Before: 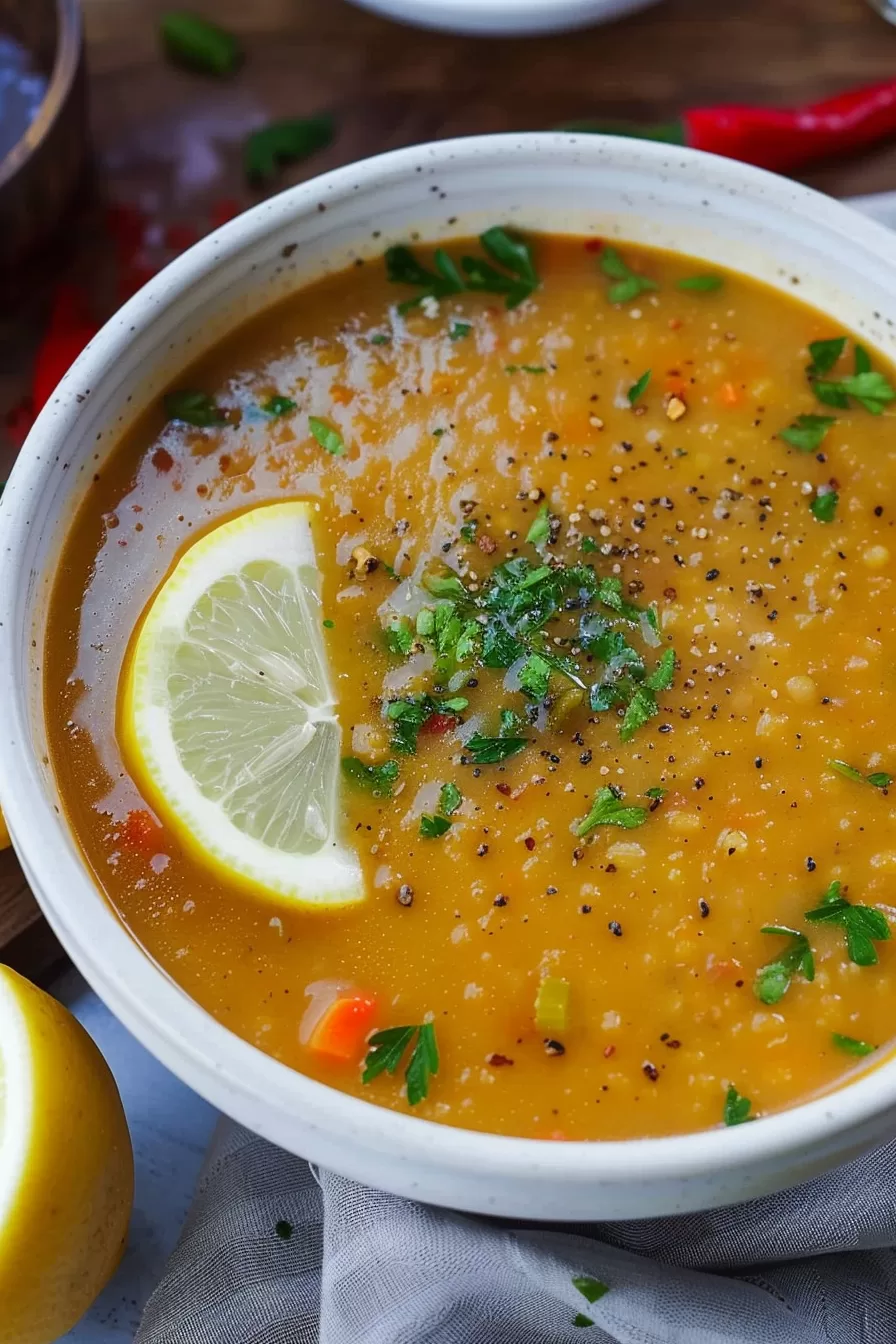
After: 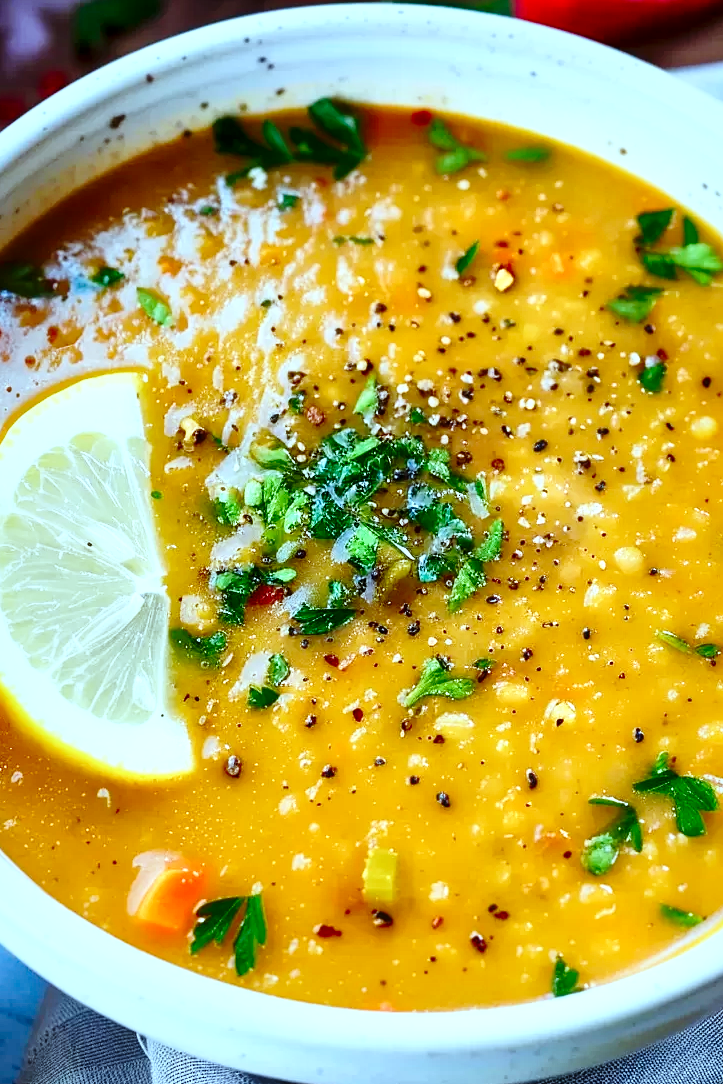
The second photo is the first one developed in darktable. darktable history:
crop: left 19.279%, top 9.639%, right 0.001%, bottom 9.682%
color correction: highlights a* -11.36, highlights b* -15.78
base curve: curves: ch0 [(0, 0) (0.028, 0.03) (0.121, 0.232) (0.46, 0.748) (0.859, 0.968) (1, 1)], exposure shift 0.01, preserve colors none
contrast brightness saturation: contrast 0.152, brightness -0.007, saturation 0.103
local contrast: mode bilateral grid, contrast 21, coarseness 50, detail 178%, midtone range 0.2
